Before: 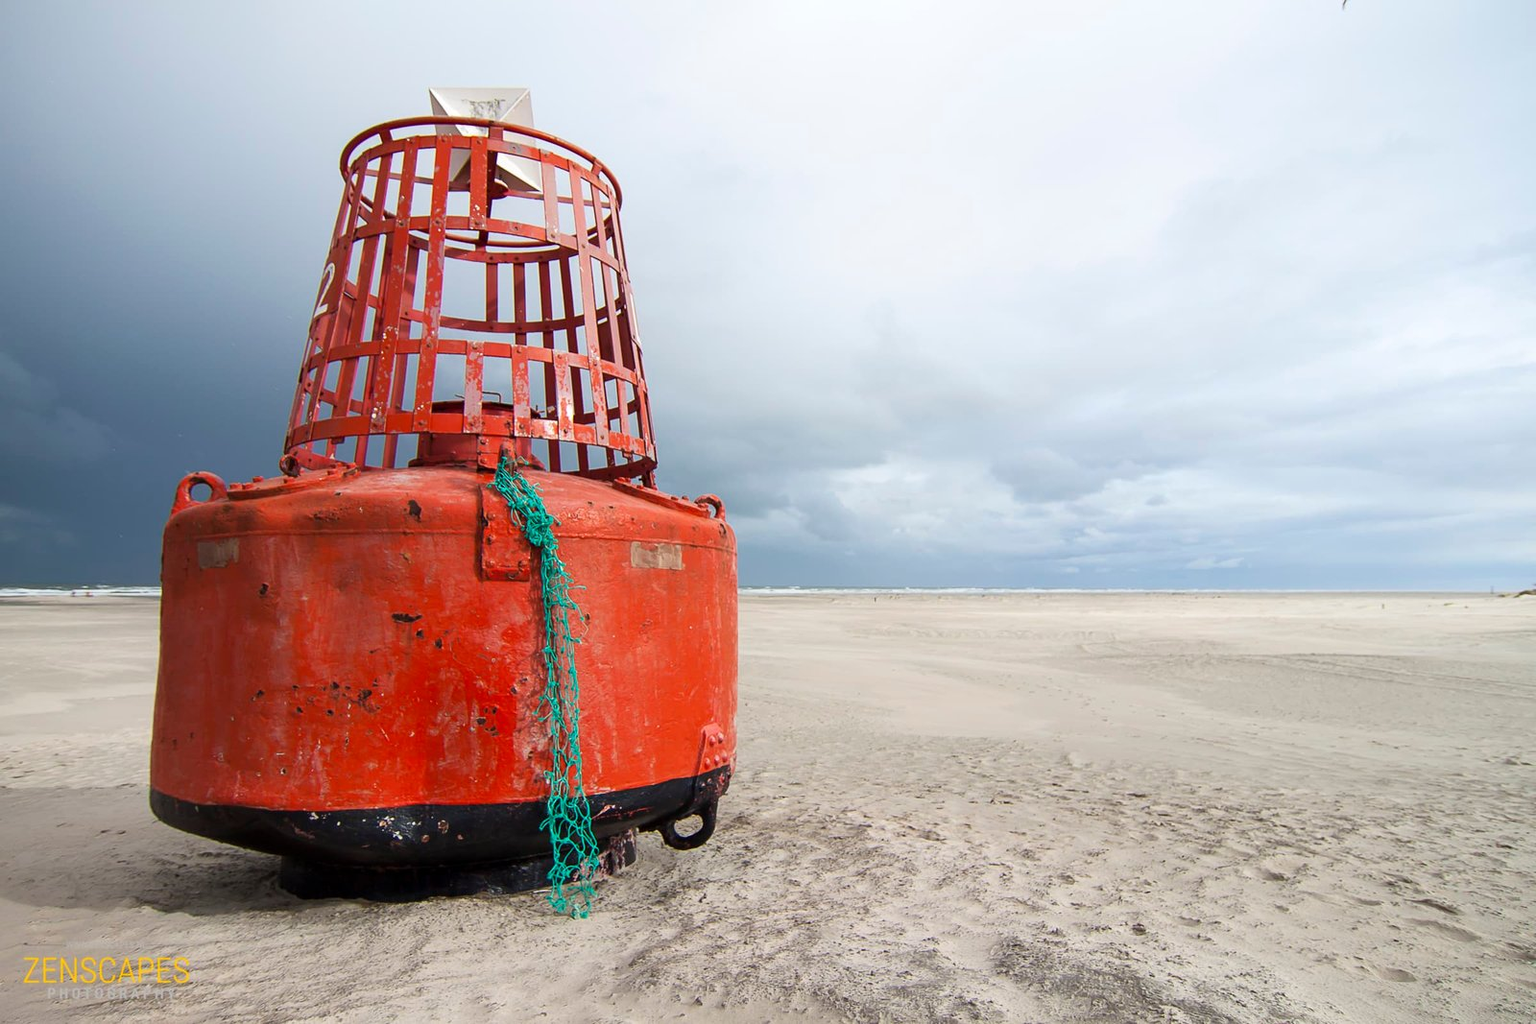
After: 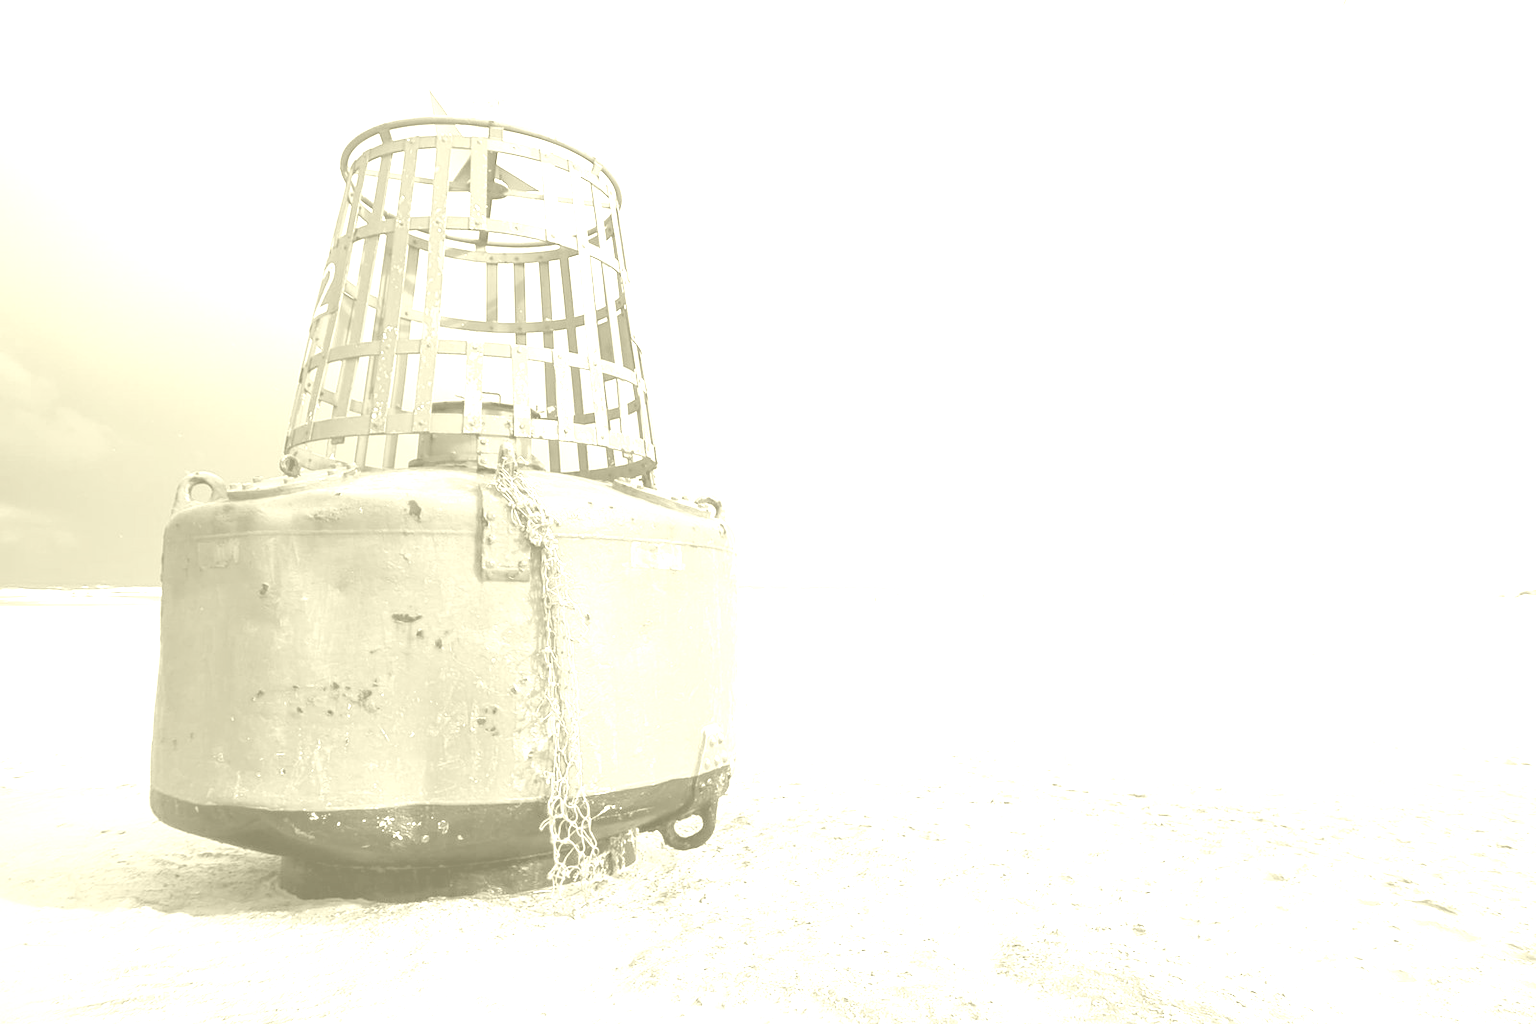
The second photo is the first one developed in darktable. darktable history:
colorize: hue 43.2°, saturation 40%, version 1
color balance rgb: shadows lift › chroma 2%, shadows lift › hue 263°, highlights gain › chroma 8%, highlights gain › hue 84°, linear chroma grading › global chroma -15%, saturation formula JzAzBz (2021)
exposure: exposure 2 EV, compensate exposure bias true, compensate highlight preservation false
